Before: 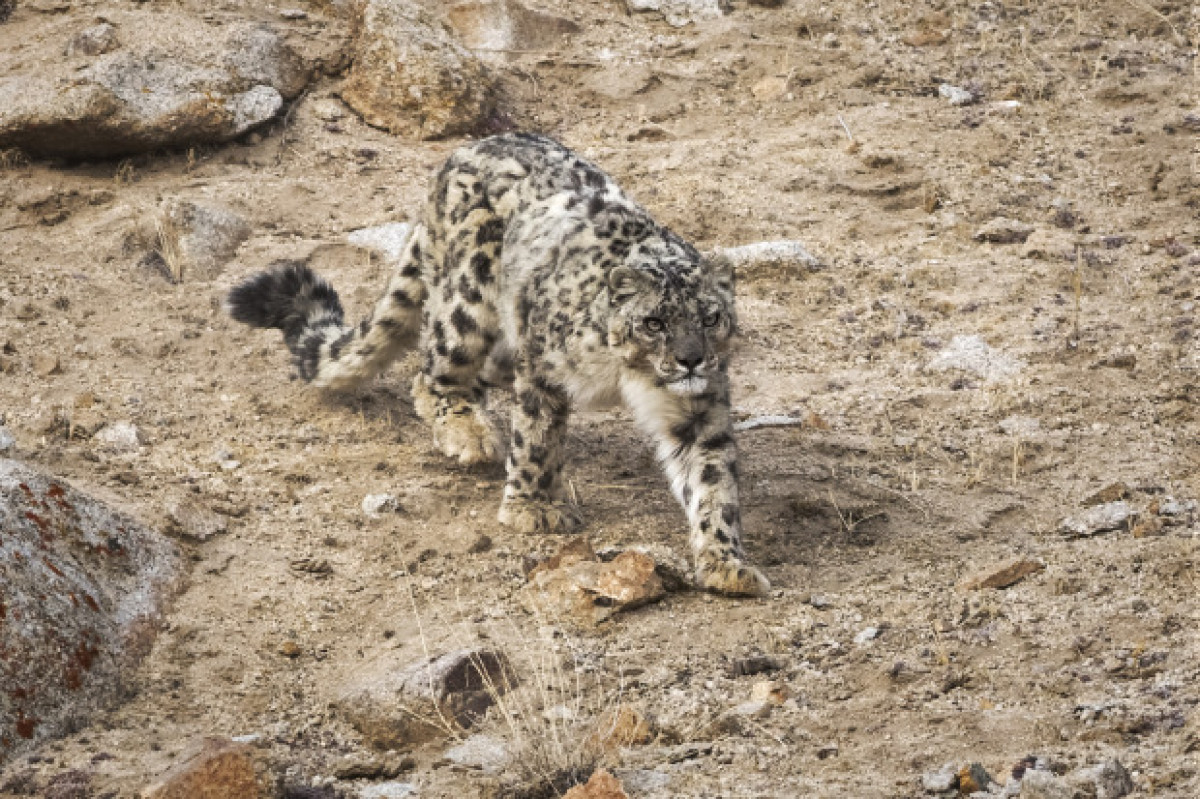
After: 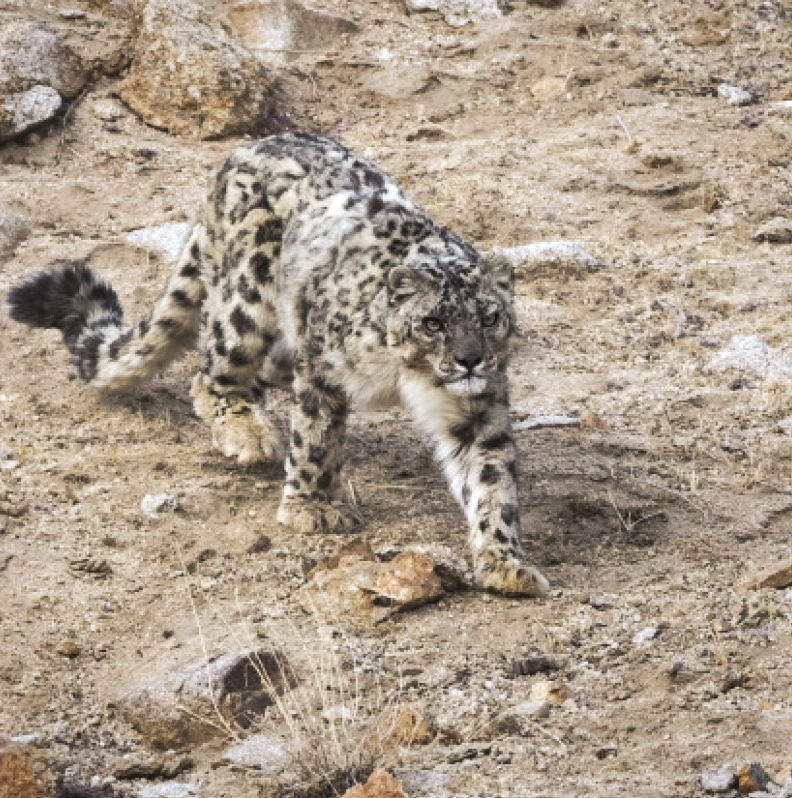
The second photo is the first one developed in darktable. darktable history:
tone equalizer: -8 EV -0.417 EV, -7 EV -0.389 EV, -6 EV -0.333 EV, -5 EV -0.222 EV, -3 EV 0.222 EV, -2 EV 0.333 EV, -1 EV 0.389 EV, +0 EV 0.417 EV, edges refinement/feathering 500, mask exposure compensation -1.57 EV, preserve details no
color balance rgb: contrast -10%
crop and rotate: left 18.442%, right 15.508%
white balance: red 0.983, blue 1.036
